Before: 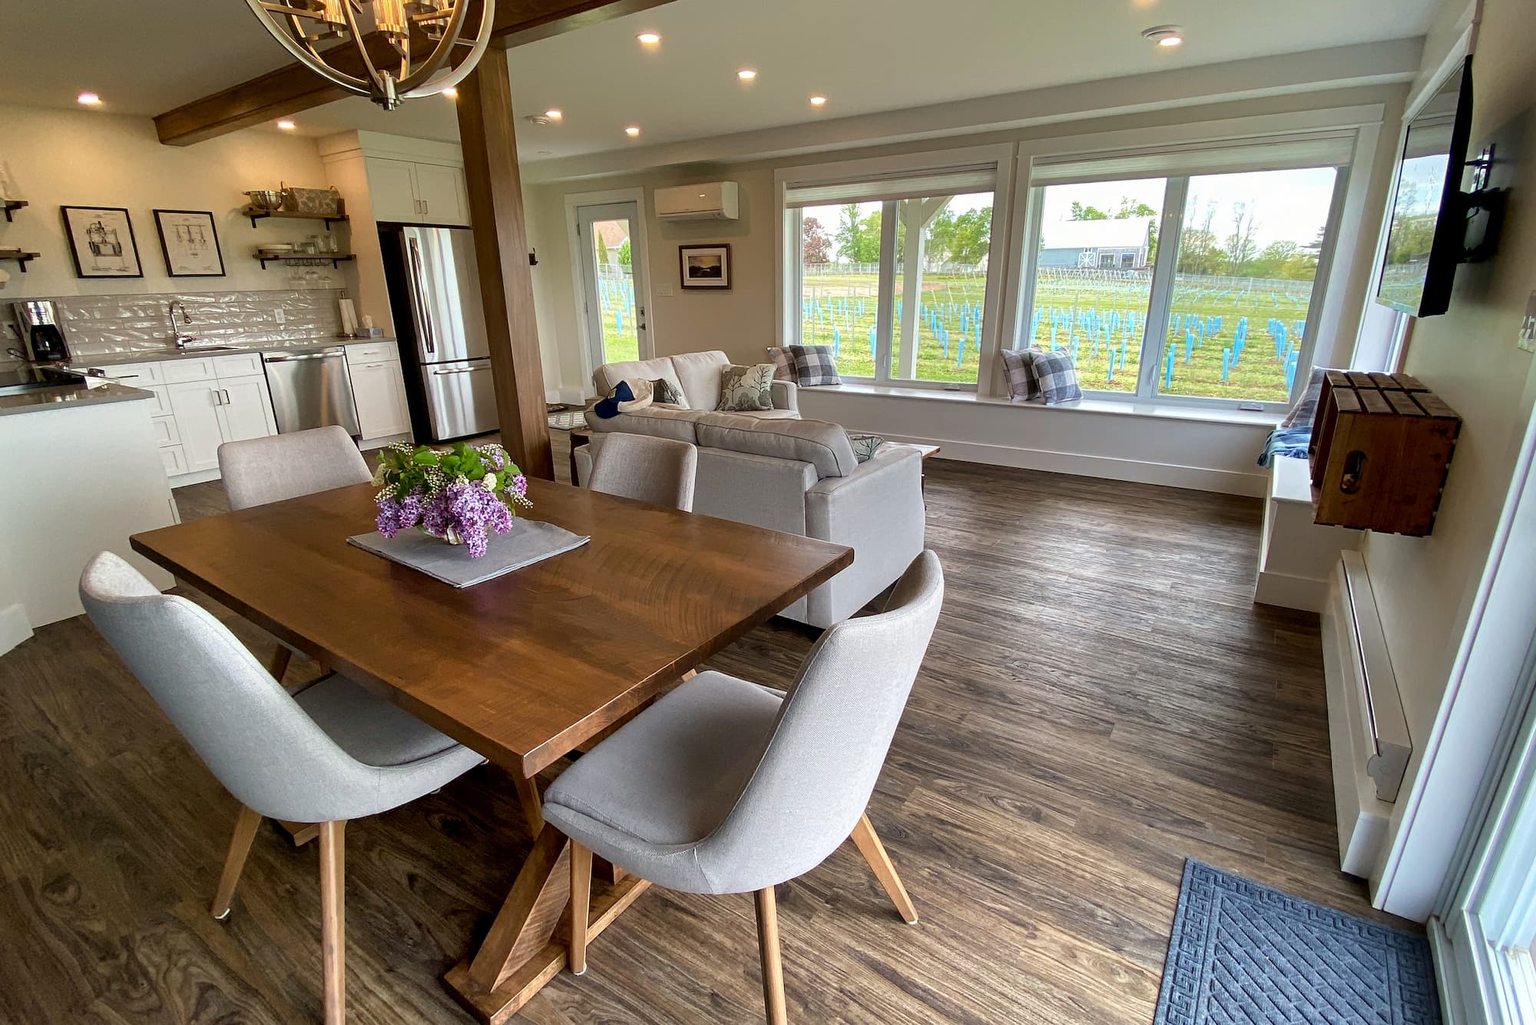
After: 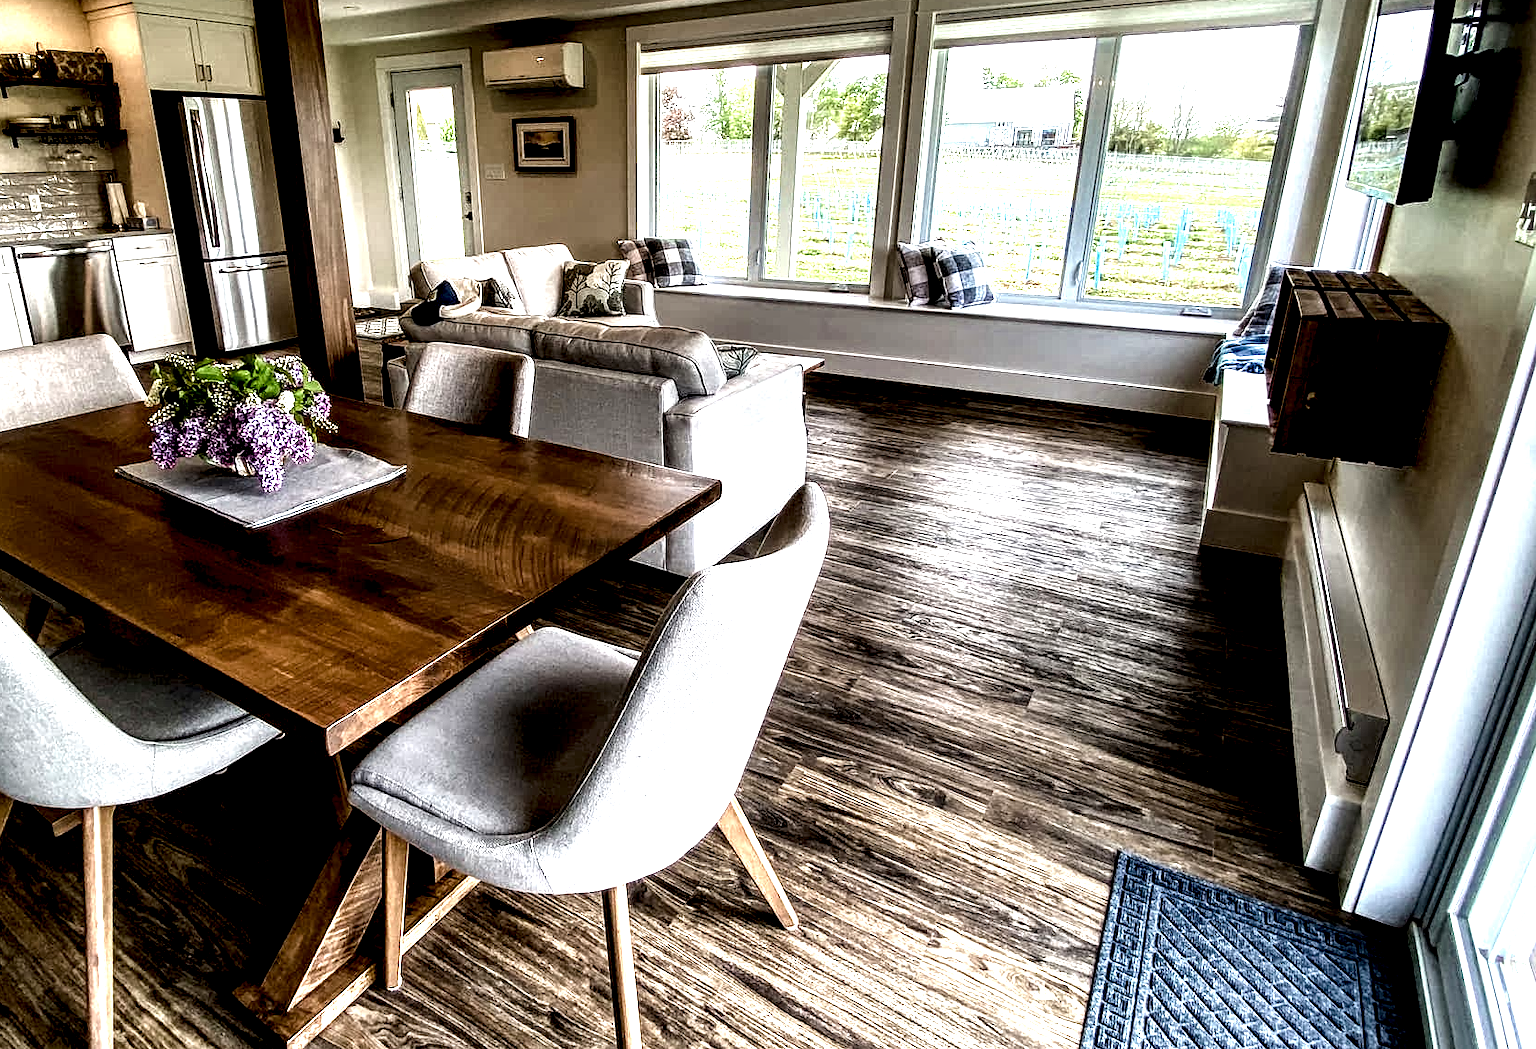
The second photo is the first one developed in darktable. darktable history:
color balance rgb: shadows lift › luminance -20%, power › hue 72.24°, highlights gain › luminance 15%, global offset › hue 171.6°, perceptual saturation grading › highlights -30%, perceptual saturation grading › shadows 20%, global vibrance 30%, contrast 10%
crop: left 16.315%, top 14.246%
local contrast: highlights 115%, shadows 42%, detail 293%
